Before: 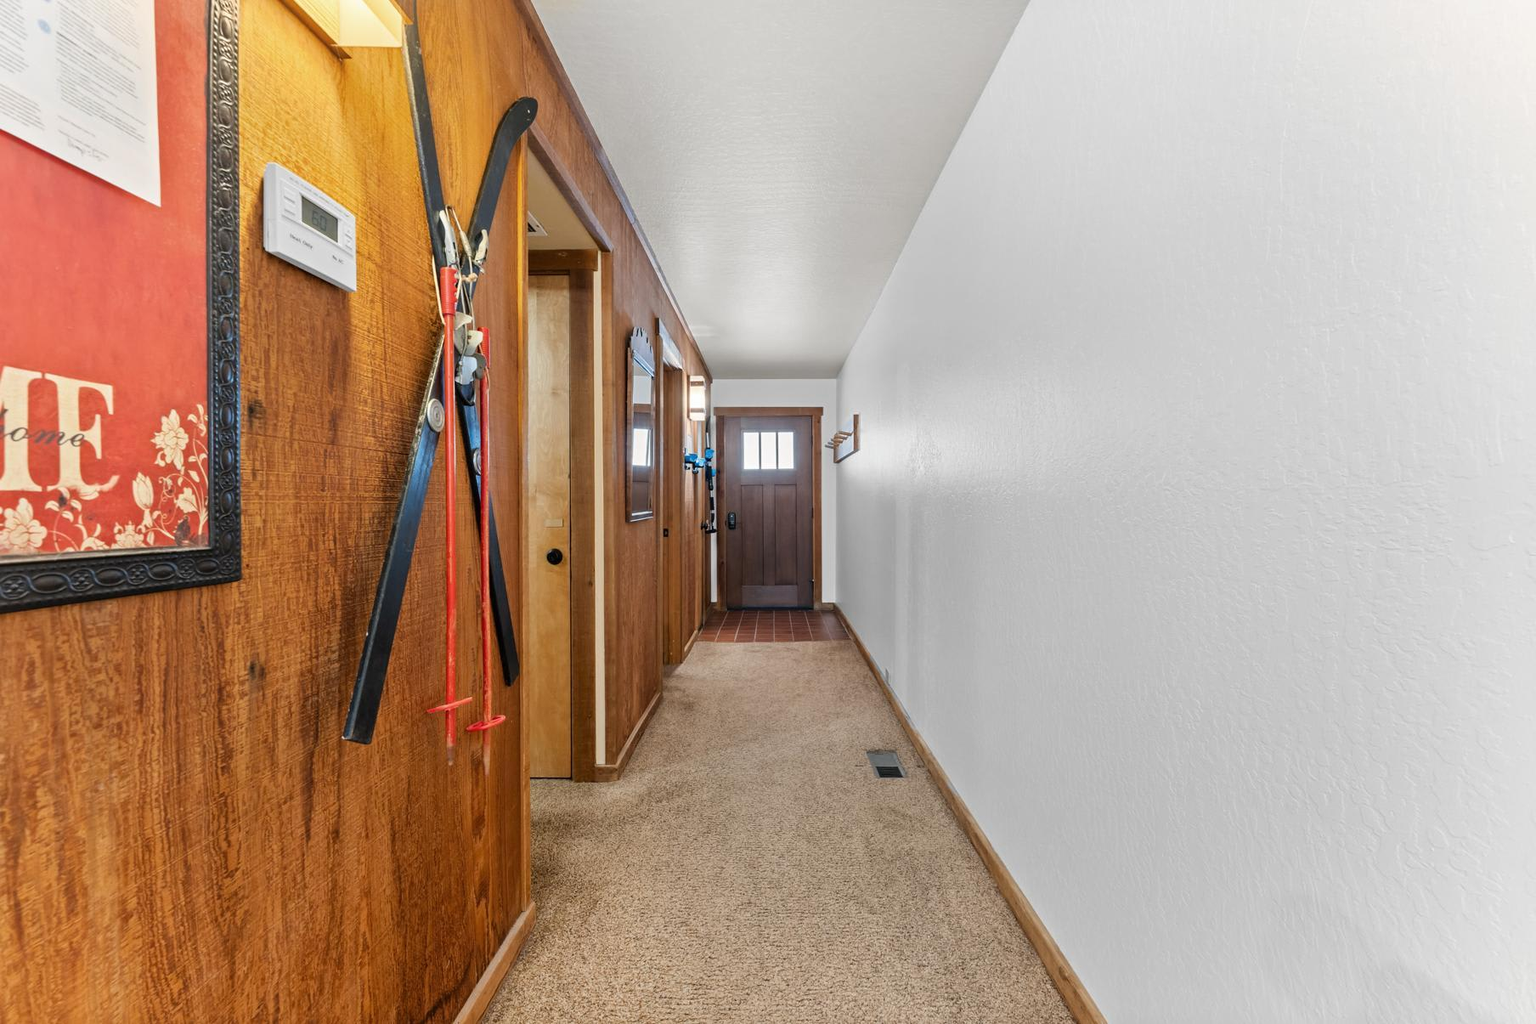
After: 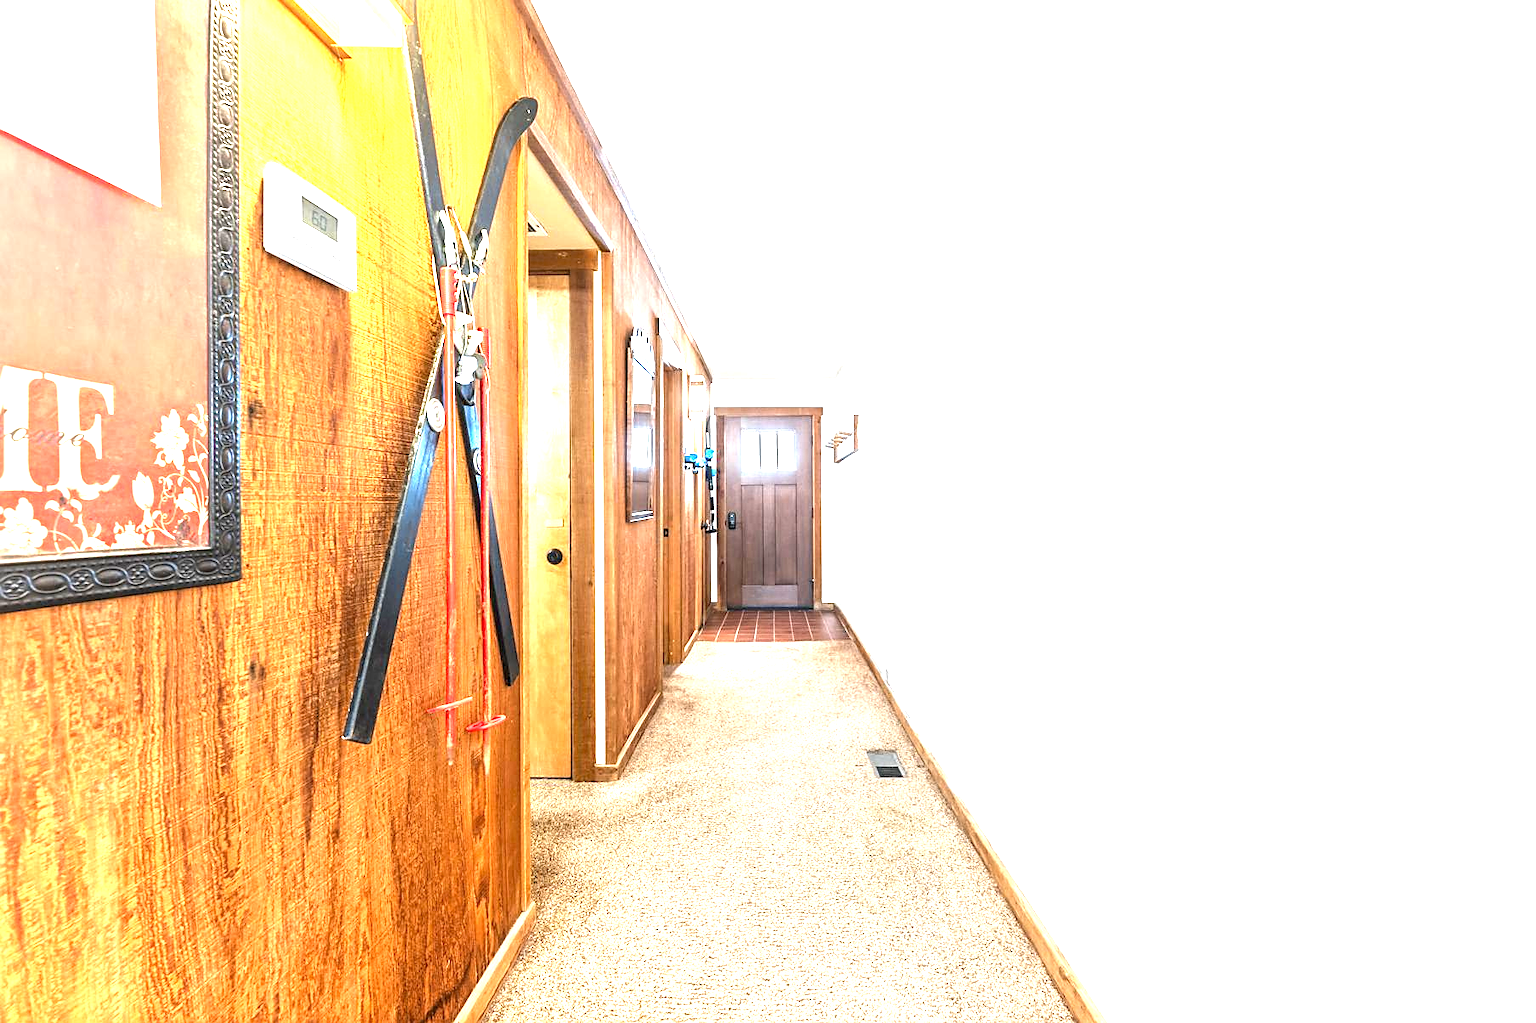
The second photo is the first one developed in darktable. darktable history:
local contrast: on, module defaults
exposure: exposure 2 EV, compensate highlight preservation false
sharpen: radius 1.864, amount 0.398, threshold 1.271
